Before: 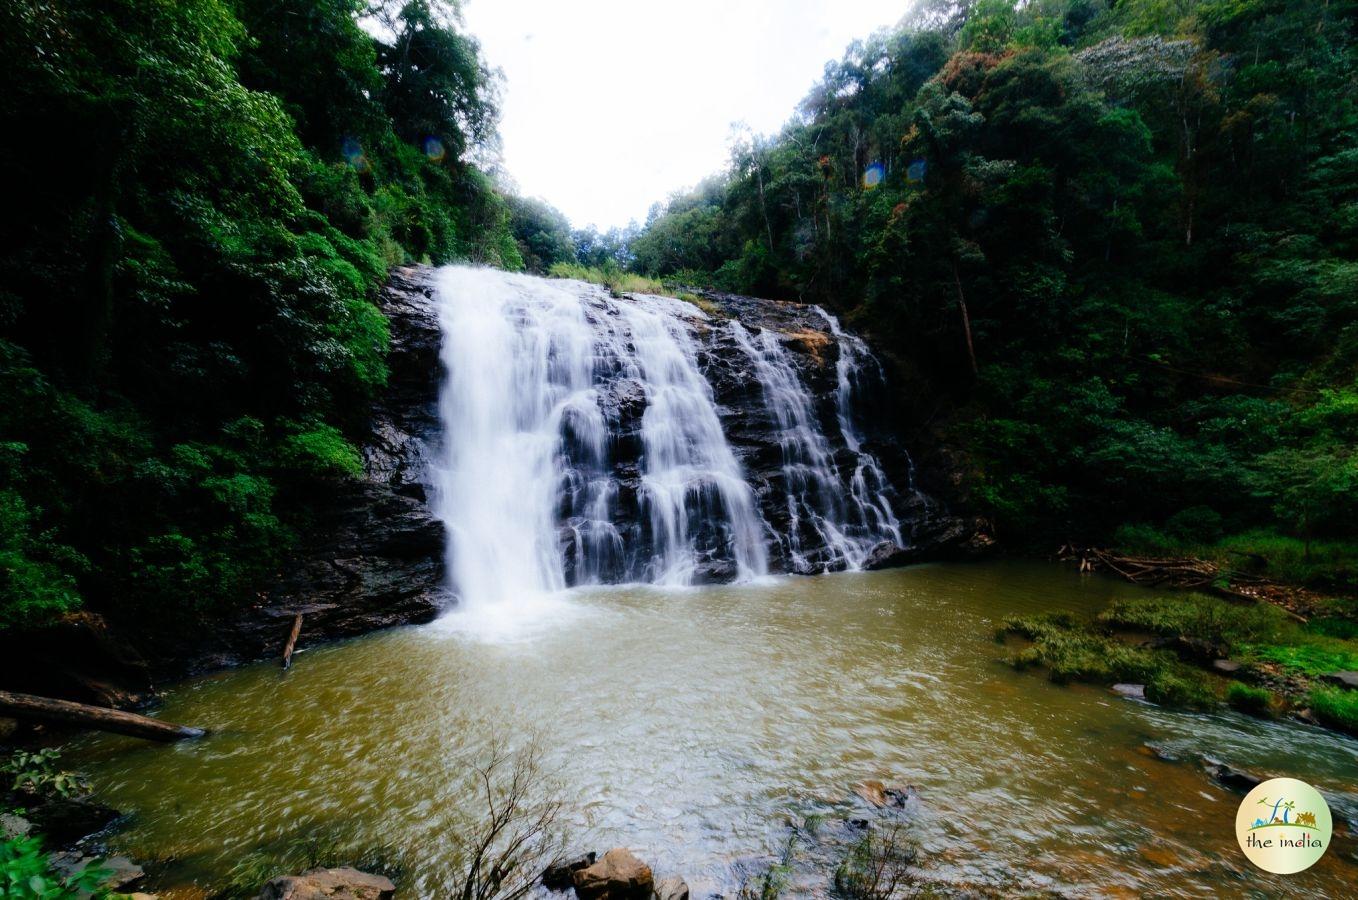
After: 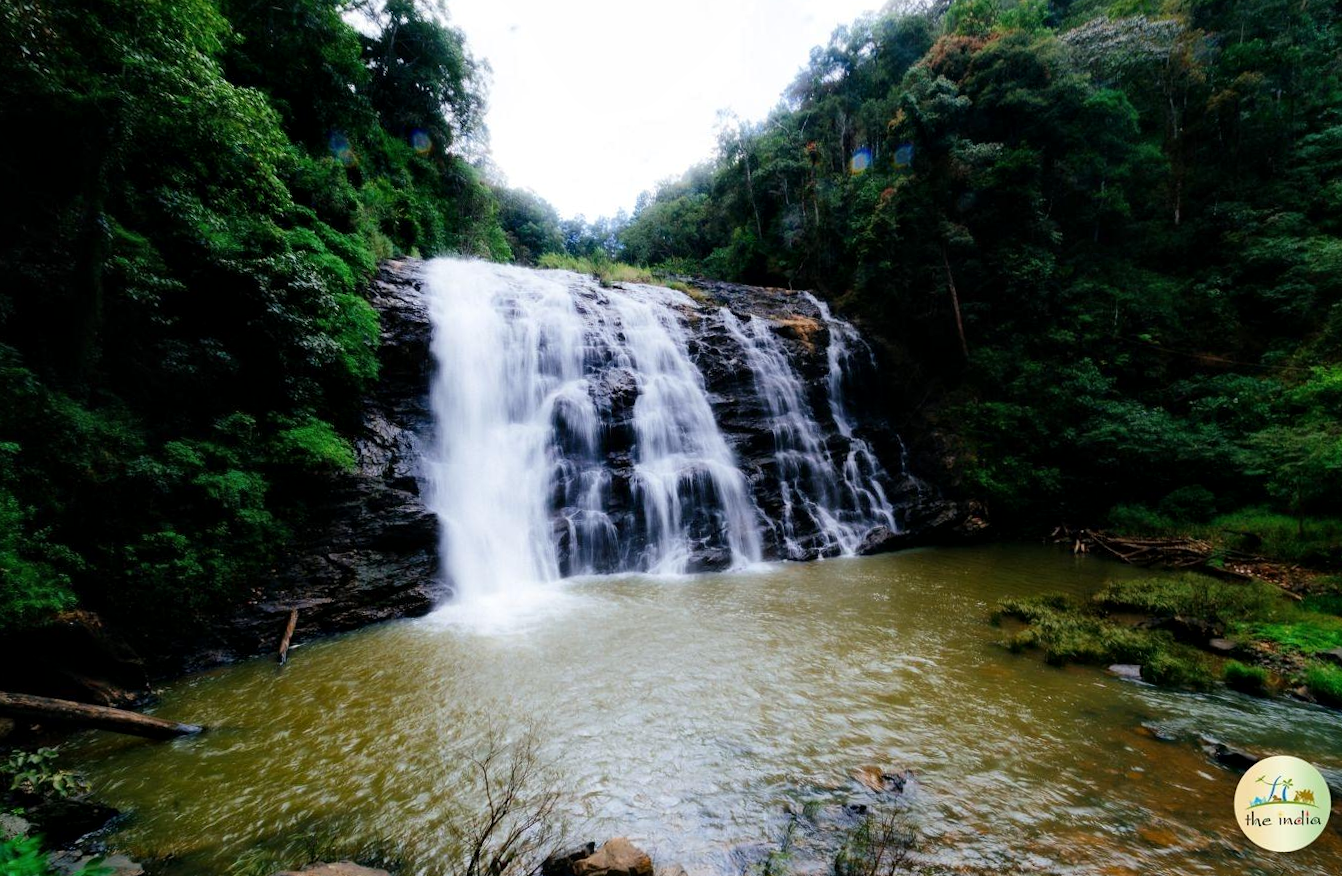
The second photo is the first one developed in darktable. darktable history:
rotate and perspective: rotation -1°, crop left 0.011, crop right 0.989, crop top 0.025, crop bottom 0.975
local contrast: mode bilateral grid, contrast 20, coarseness 50, detail 120%, midtone range 0.2
